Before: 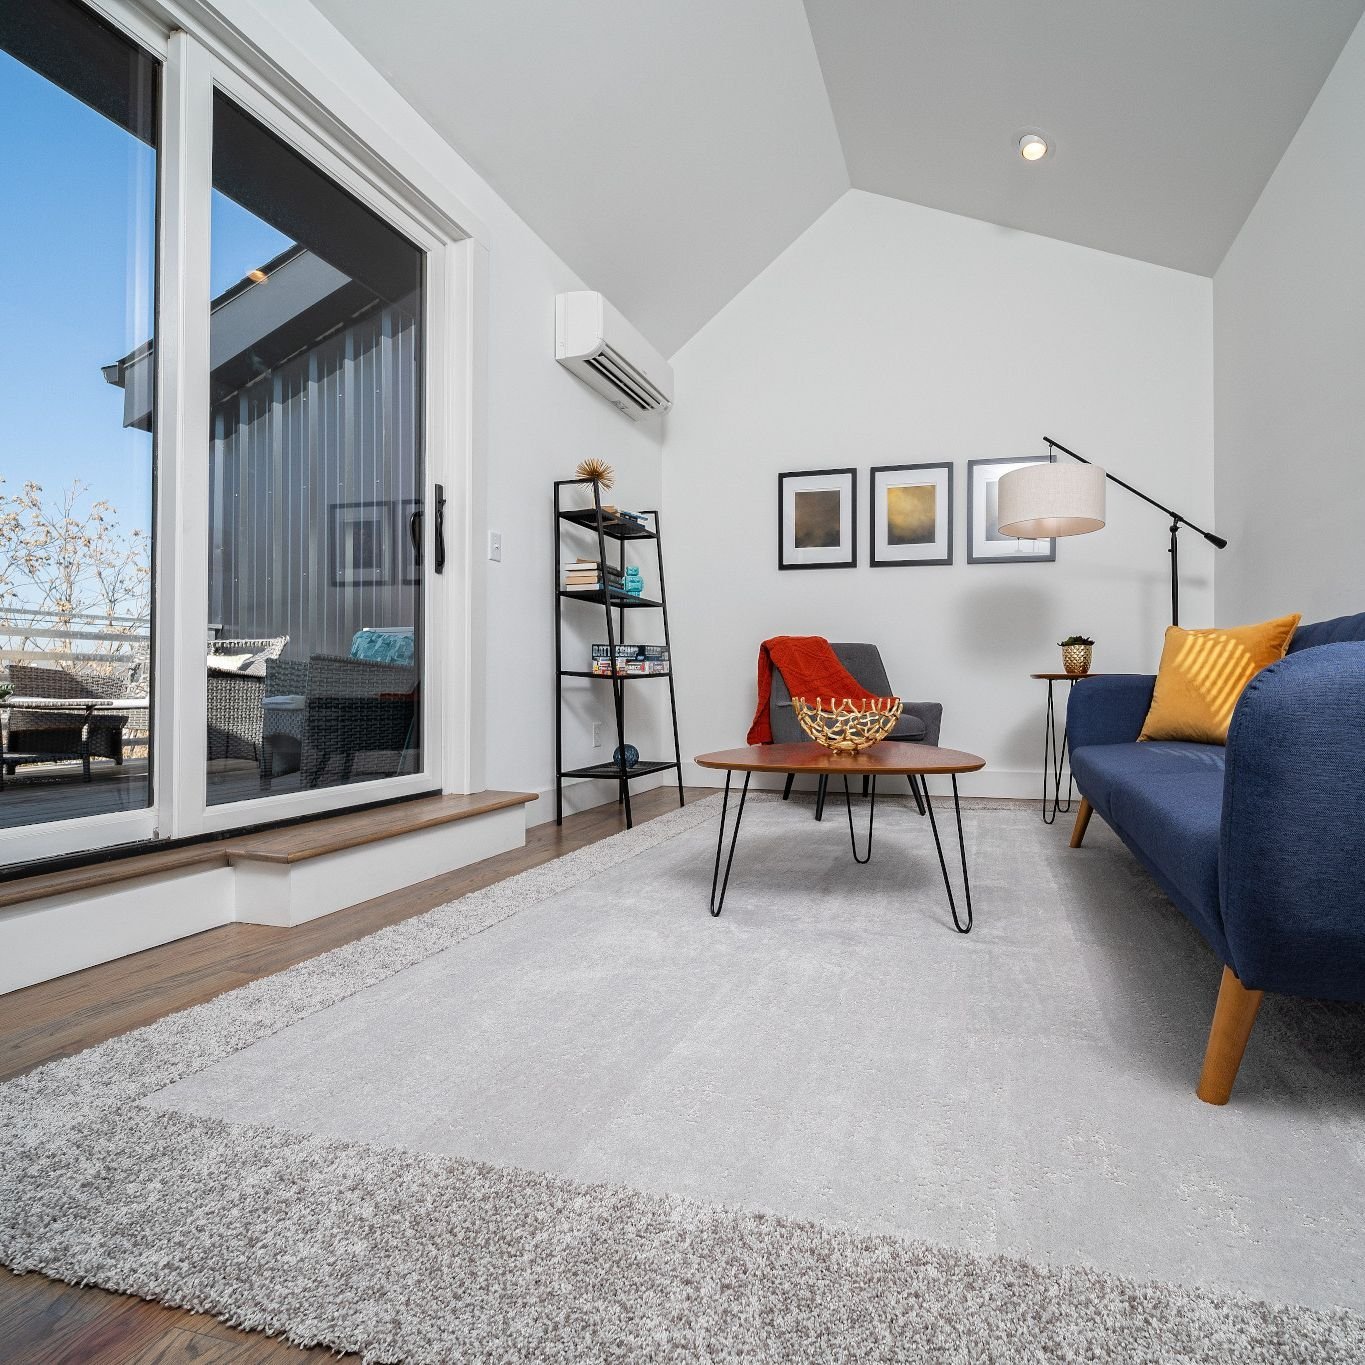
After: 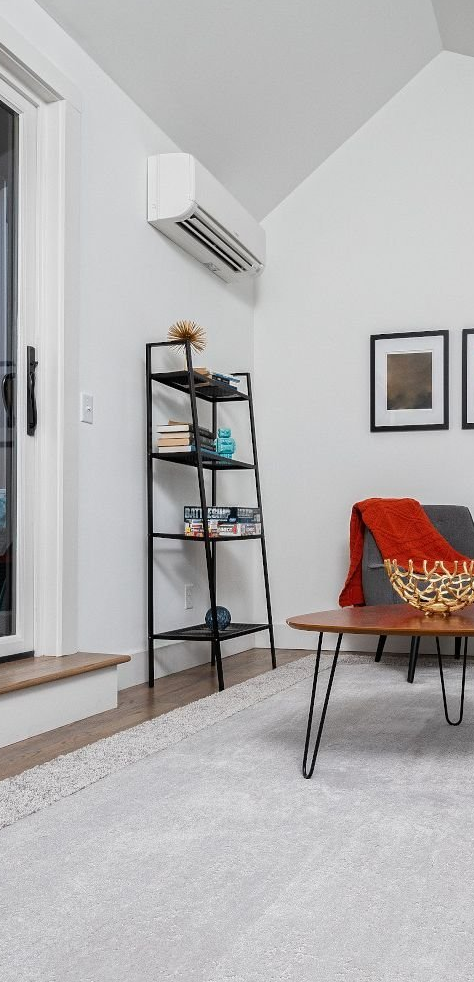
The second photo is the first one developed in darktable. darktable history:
crop and rotate: left 29.952%, top 10.169%, right 35.25%, bottom 17.832%
